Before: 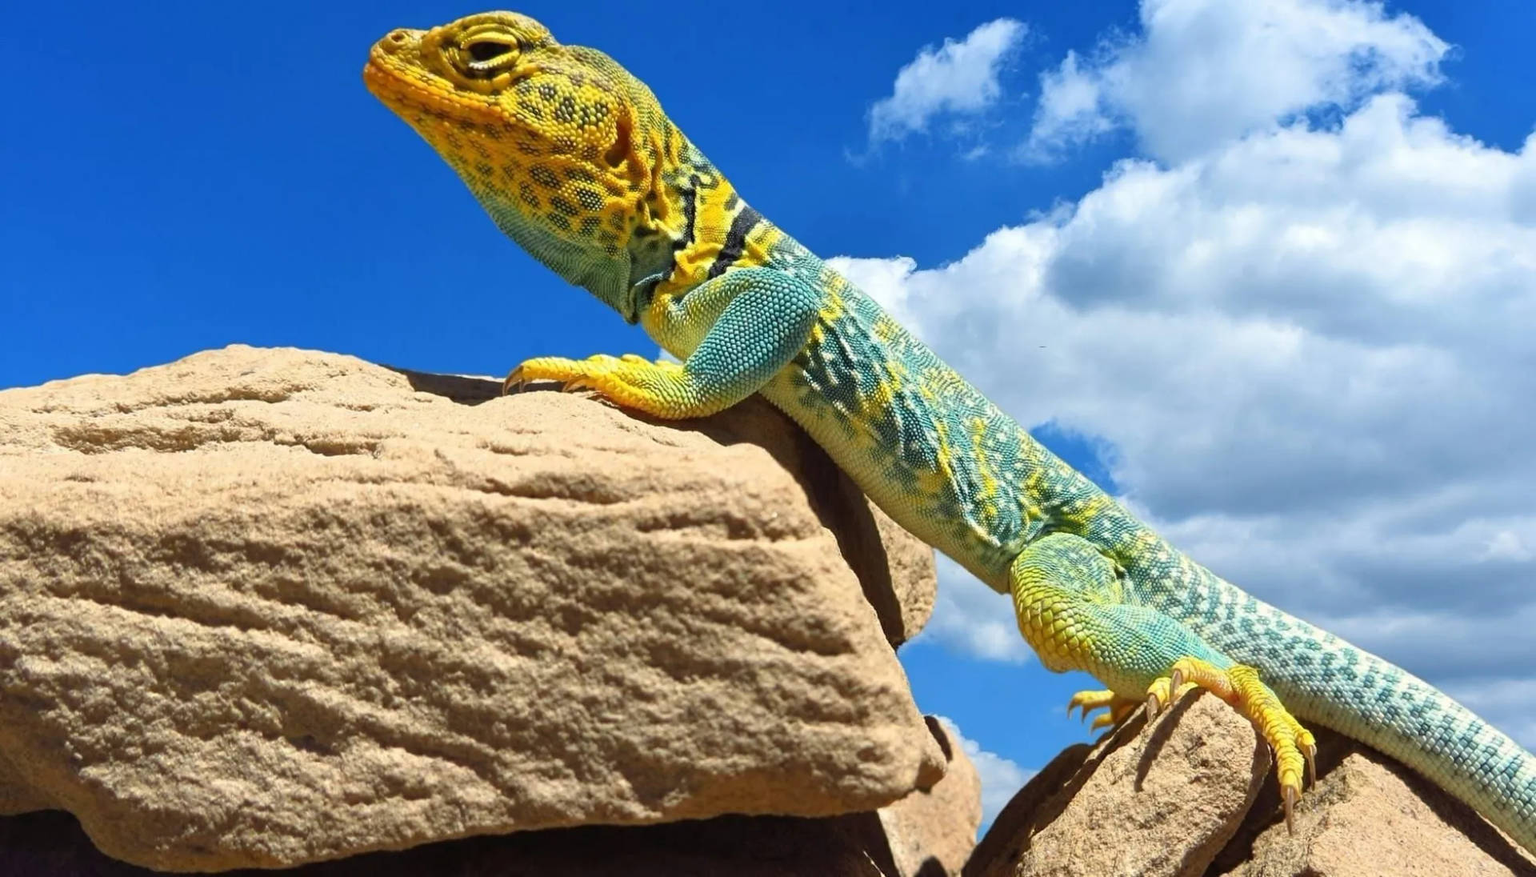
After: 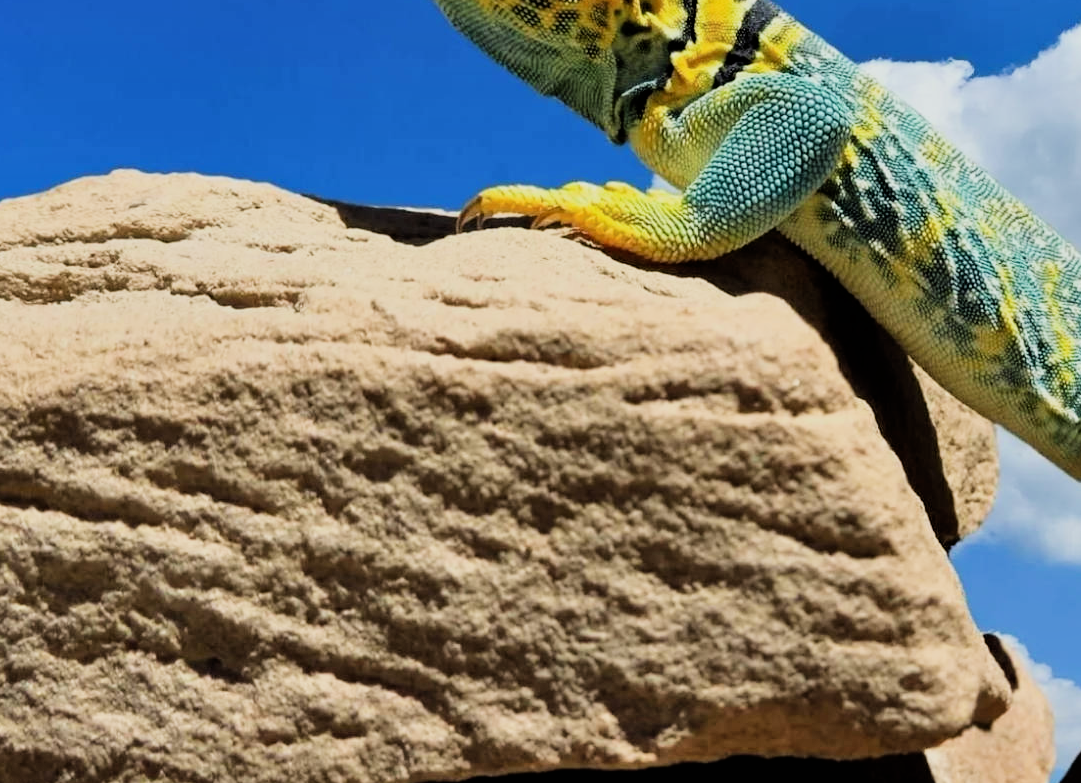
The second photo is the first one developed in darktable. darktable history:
filmic rgb: black relative exposure -5 EV, hardness 2.88, contrast 1.3, highlights saturation mix -30%
crop: left 8.966%, top 23.852%, right 34.699%, bottom 4.703%
shadows and highlights: shadows 53, soften with gaussian
